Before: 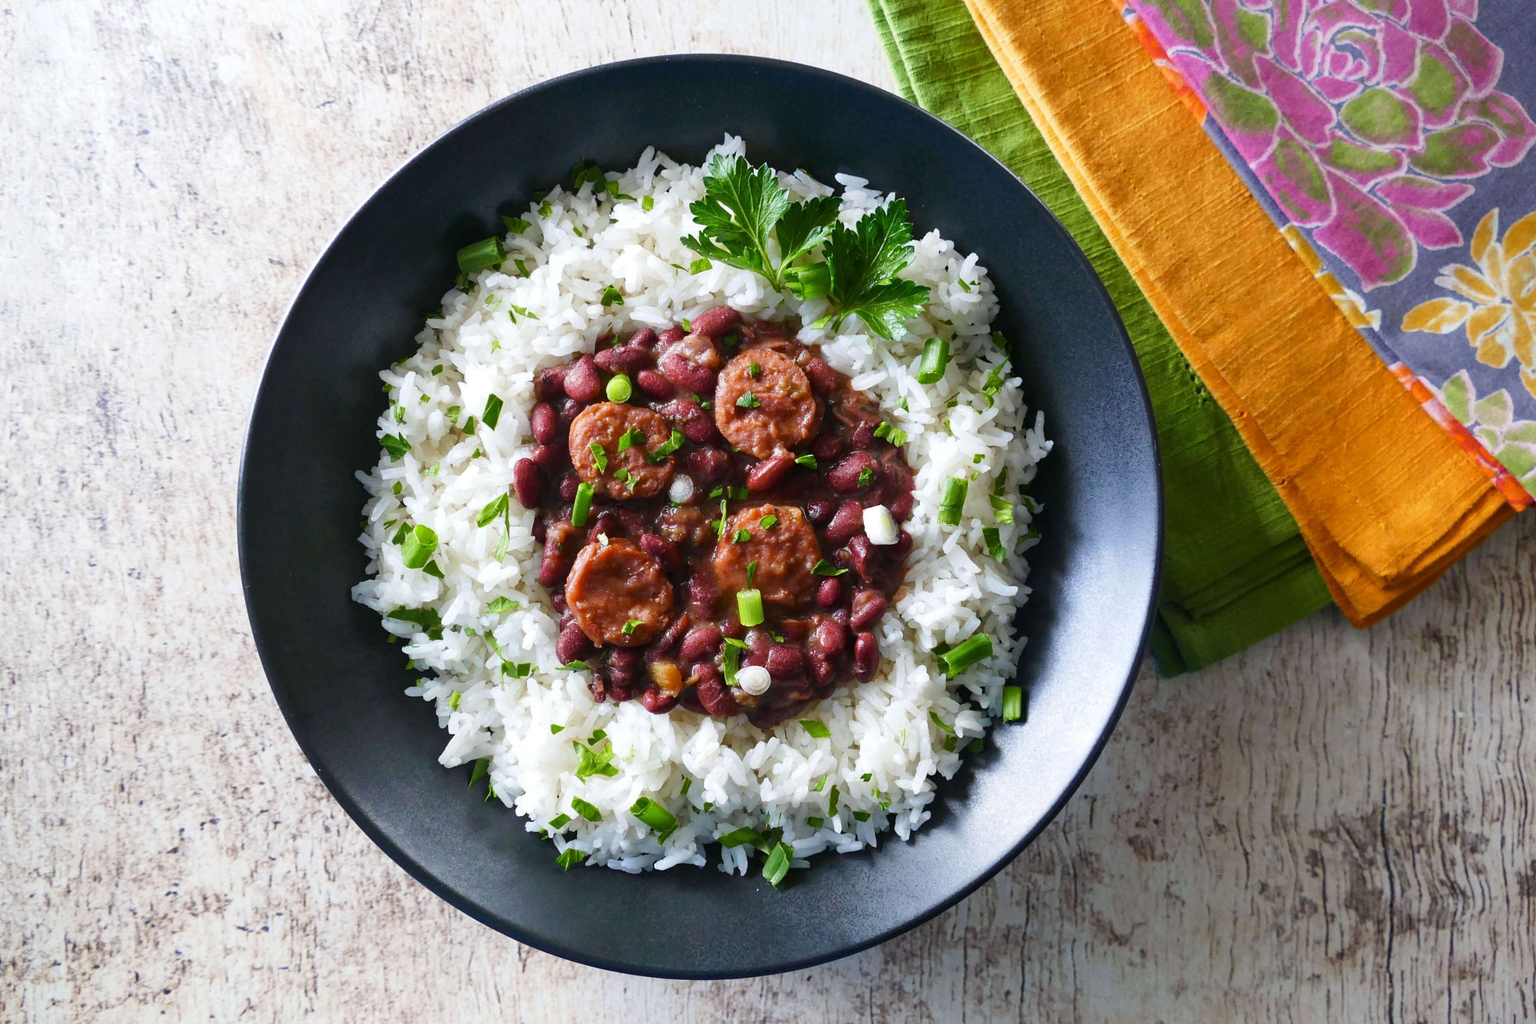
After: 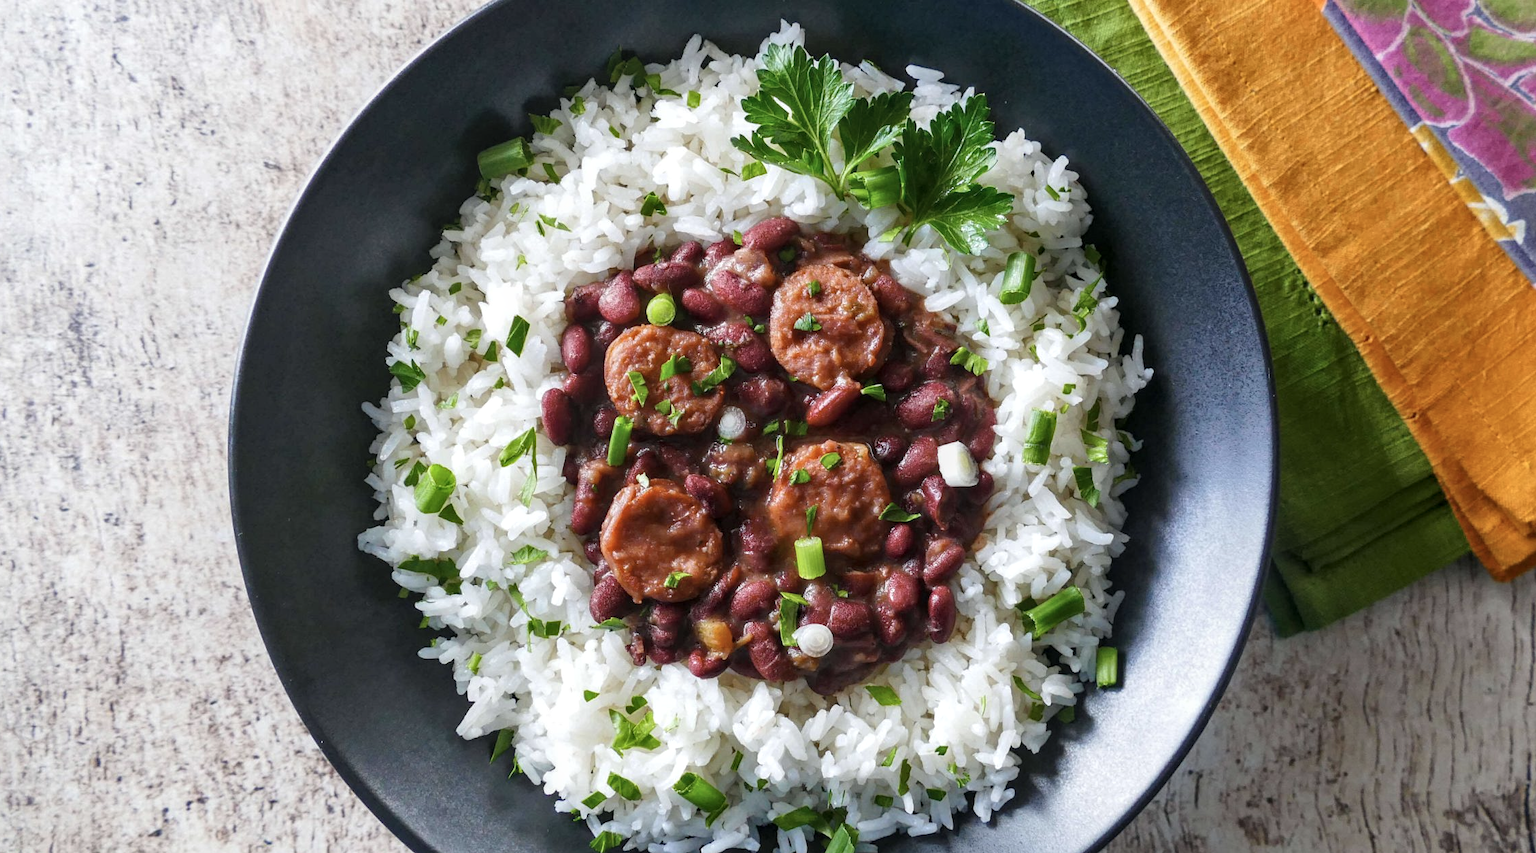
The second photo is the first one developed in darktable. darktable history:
color correction: highlights b* -0.058, saturation 0.856
crop and rotate: left 2.377%, top 11.307%, right 9.401%, bottom 15.204%
shadows and highlights: shadows 24.79, highlights -26.18
local contrast: on, module defaults
tone equalizer: mask exposure compensation -0.485 EV
